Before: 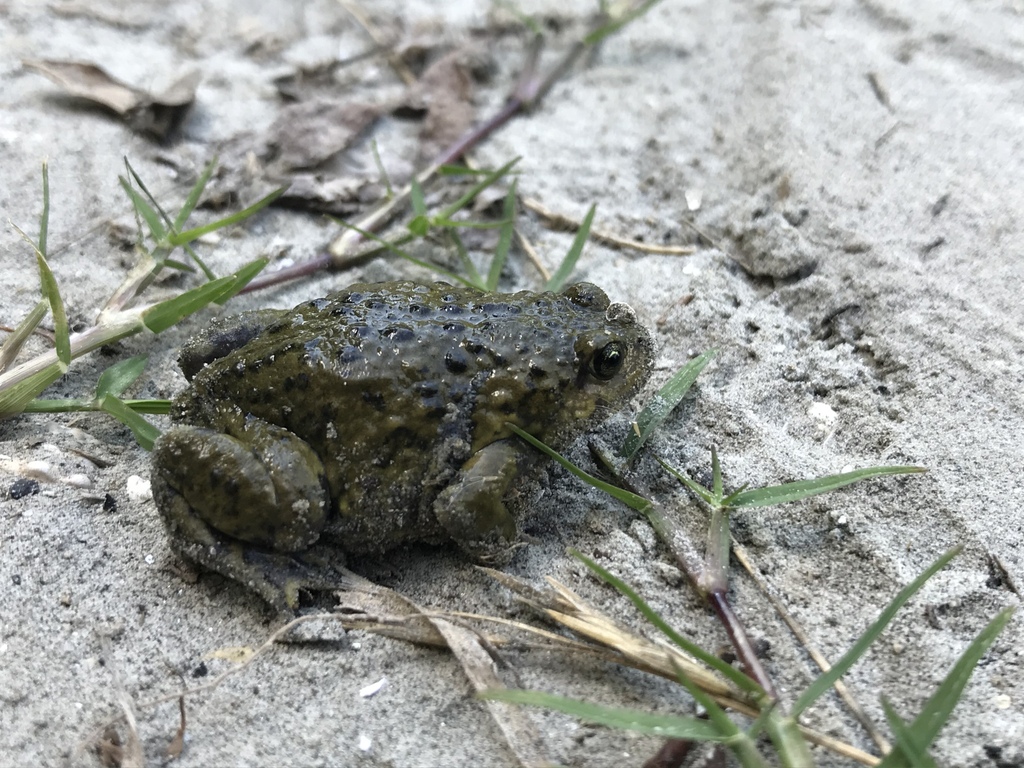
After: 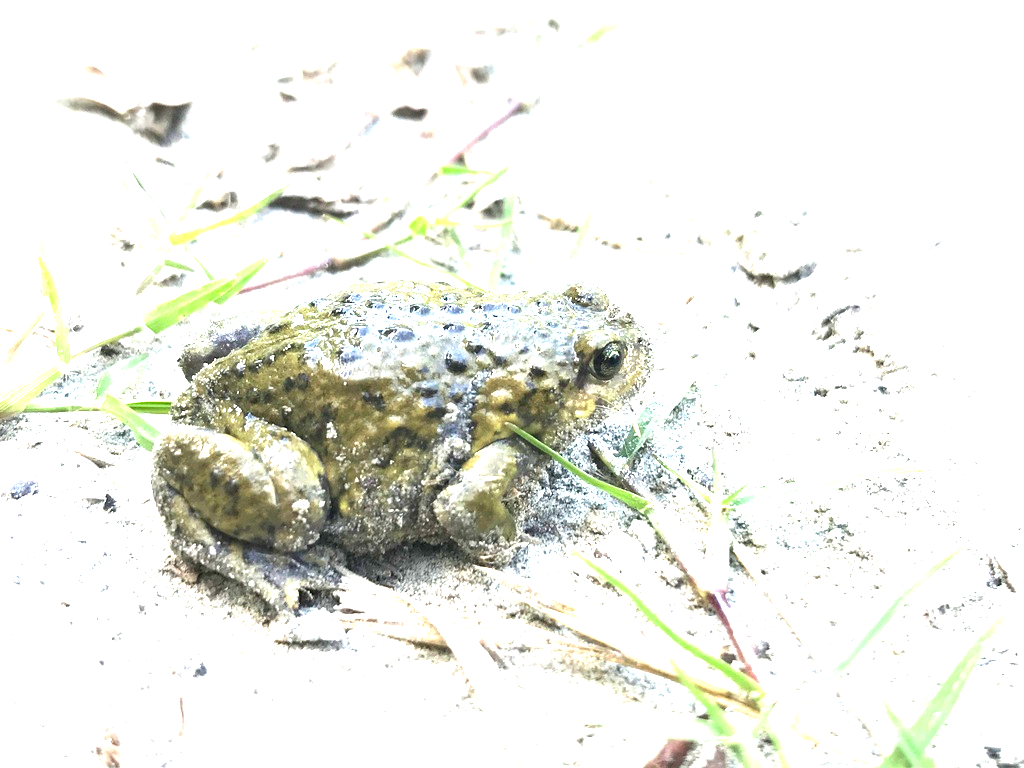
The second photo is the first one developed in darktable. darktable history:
exposure: exposure 3.001 EV, compensate exposure bias true, compensate highlight preservation false
